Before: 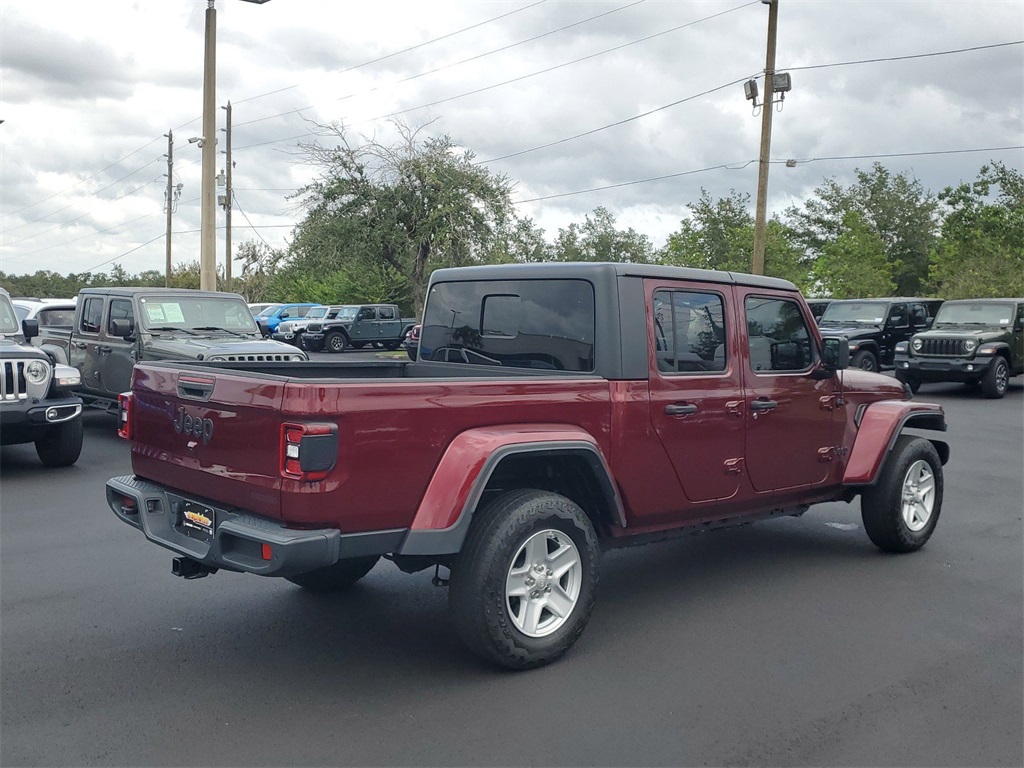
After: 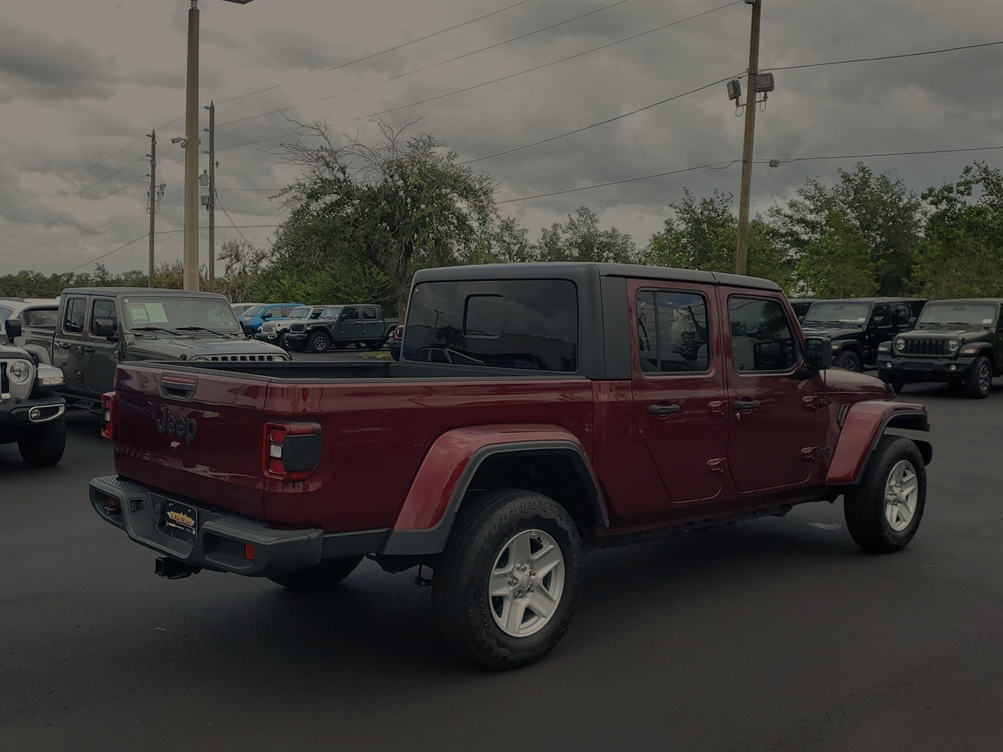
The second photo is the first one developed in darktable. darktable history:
white balance: red 1.045, blue 0.932
tone equalizer: -8 EV -2 EV, -7 EV -2 EV, -6 EV -2 EV, -5 EV -2 EV, -4 EV -2 EV, -3 EV -2 EV, -2 EV -2 EV, -1 EV -1.63 EV, +0 EV -2 EV
crop: left 1.743%, right 0.268%, bottom 2.011%
